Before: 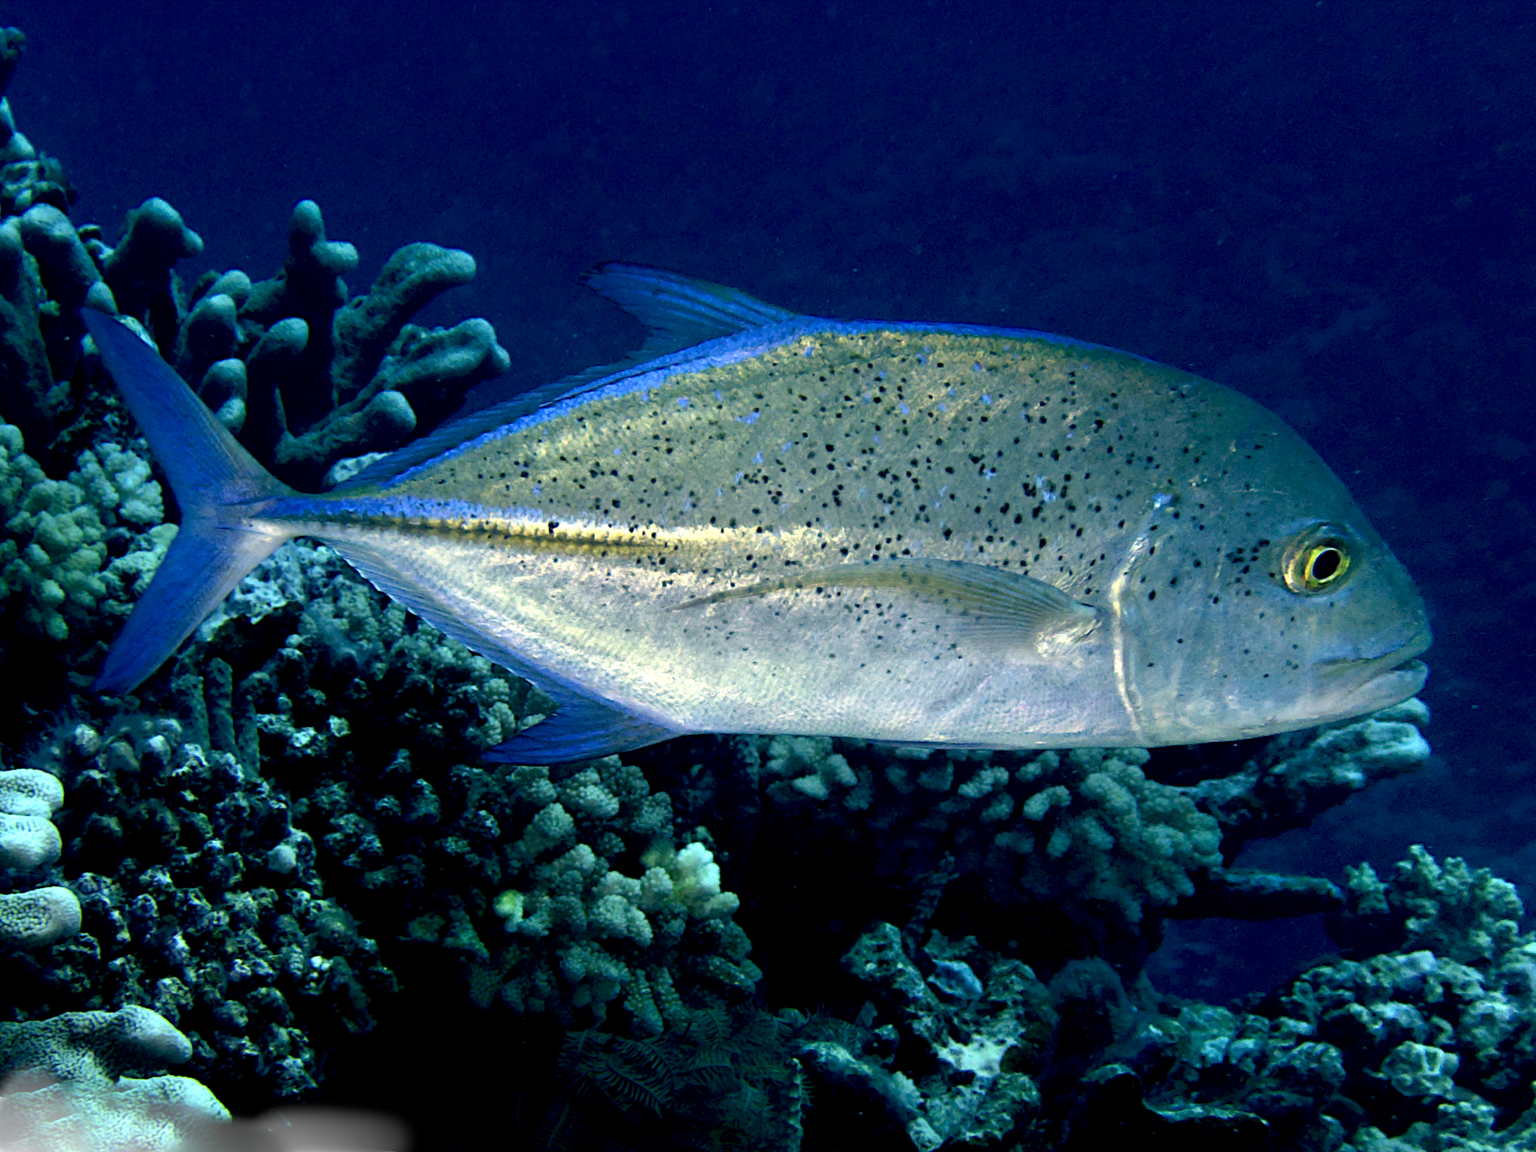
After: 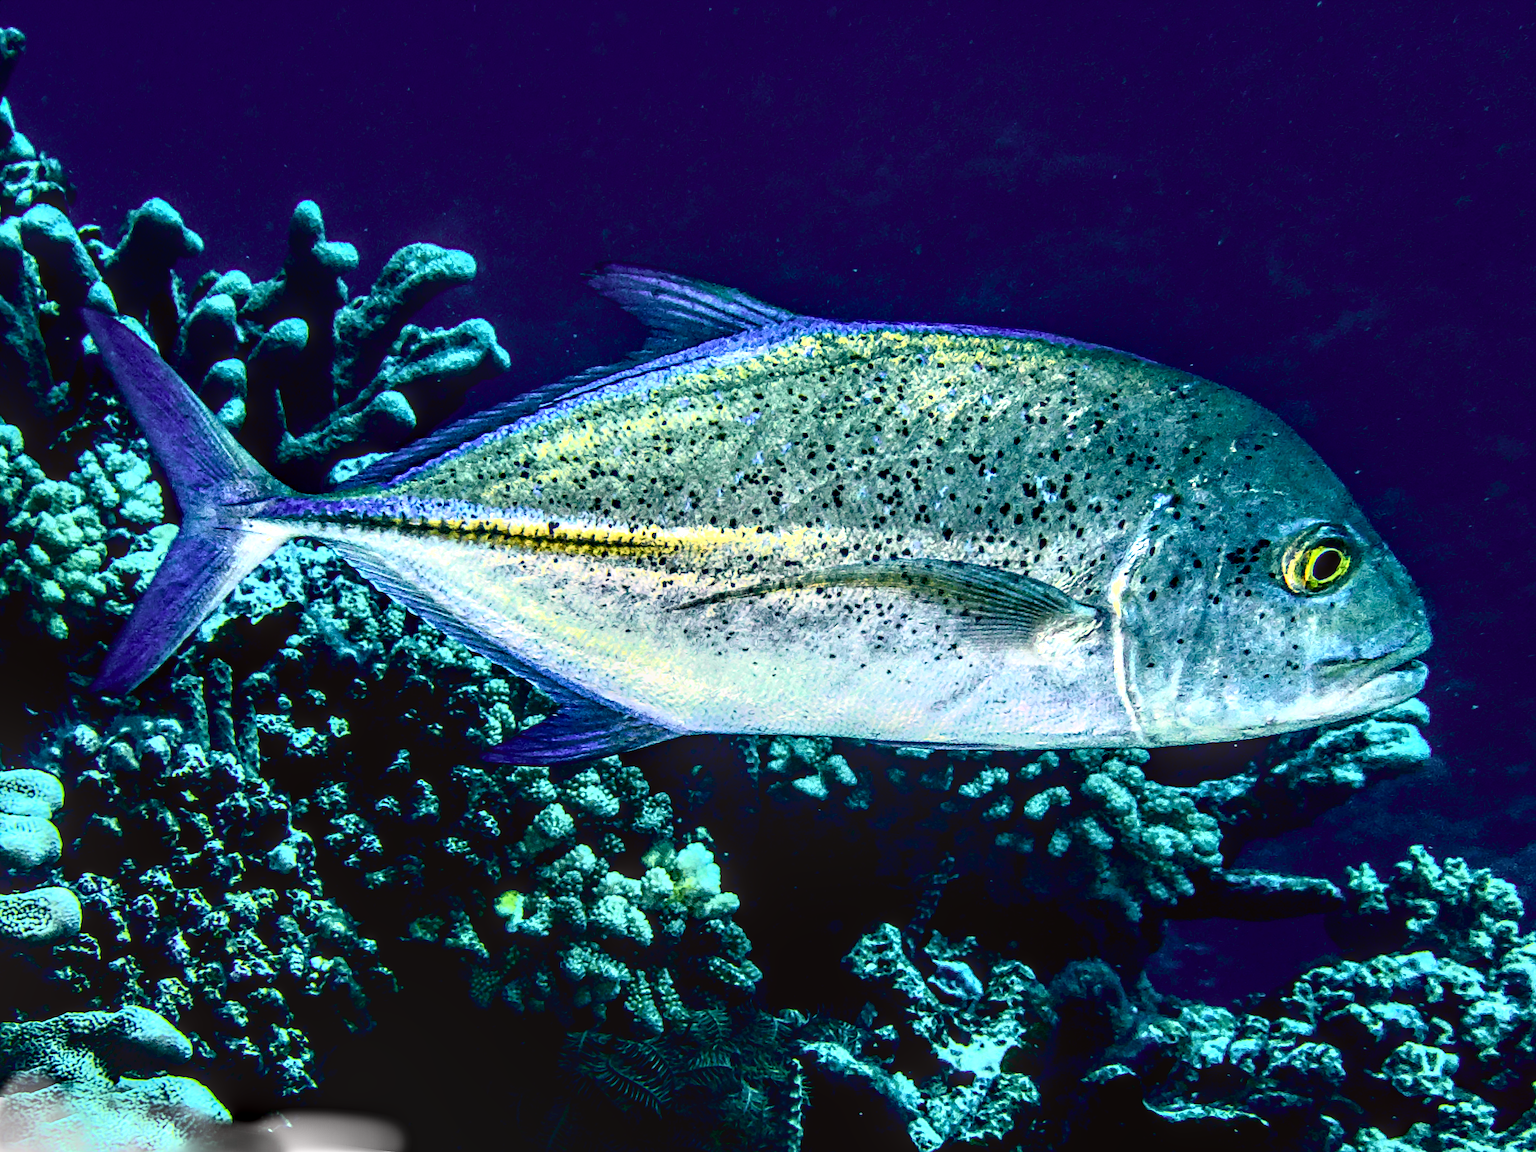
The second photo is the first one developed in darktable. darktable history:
local contrast: highlights 4%, shadows 5%, detail 182%
tone curve: curves: ch0 [(0, 0.023) (0.132, 0.075) (0.256, 0.2) (0.463, 0.494) (0.699, 0.816) (0.813, 0.898) (1, 0.943)]; ch1 [(0, 0) (0.32, 0.306) (0.441, 0.41) (0.476, 0.466) (0.498, 0.5) (0.518, 0.519) (0.546, 0.571) (0.604, 0.651) (0.733, 0.817) (1, 1)]; ch2 [(0, 0) (0.312, 0.313) (0.431, 0.425) (0.483, 0.477) (0.503, 0.503) (0.526, 0.507) (0.564, 0.575) (0.614, 0.695) (0.713, 0.767) (0.985, 0.966)], color space Lab, independent channels, preserve colors none
contrast equalizer: octaves 7, y [[0.6 ×6], [0.55 ×6], [0 ×6], [0 ×6], [0 ×6]]
sharpen: on, module defaults
